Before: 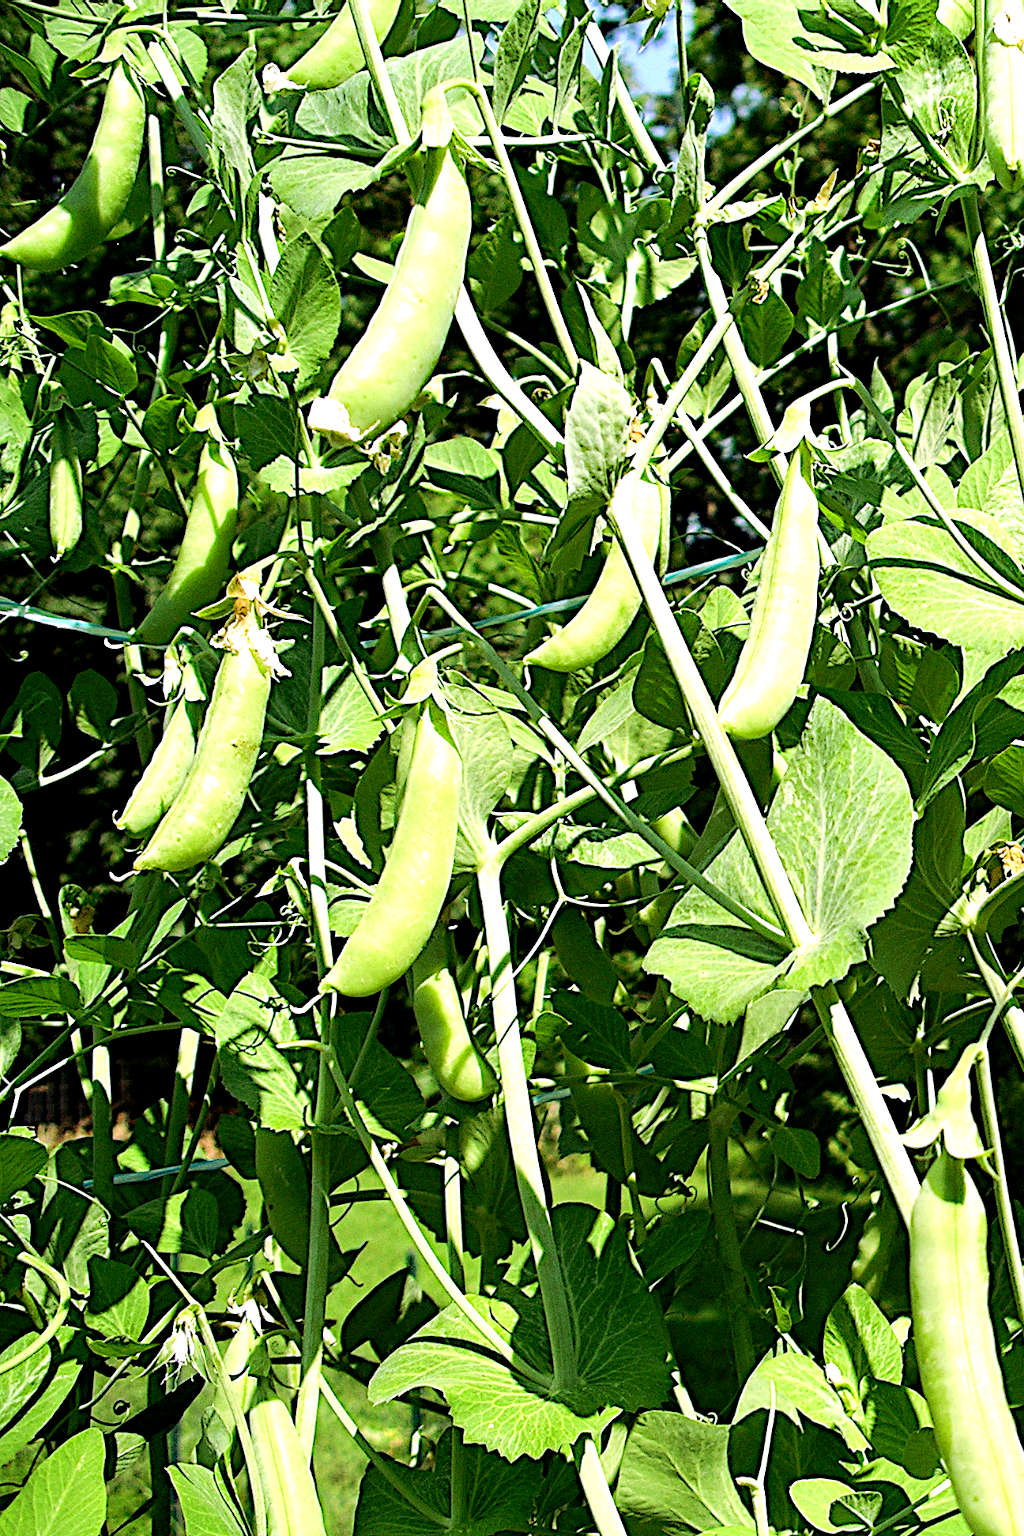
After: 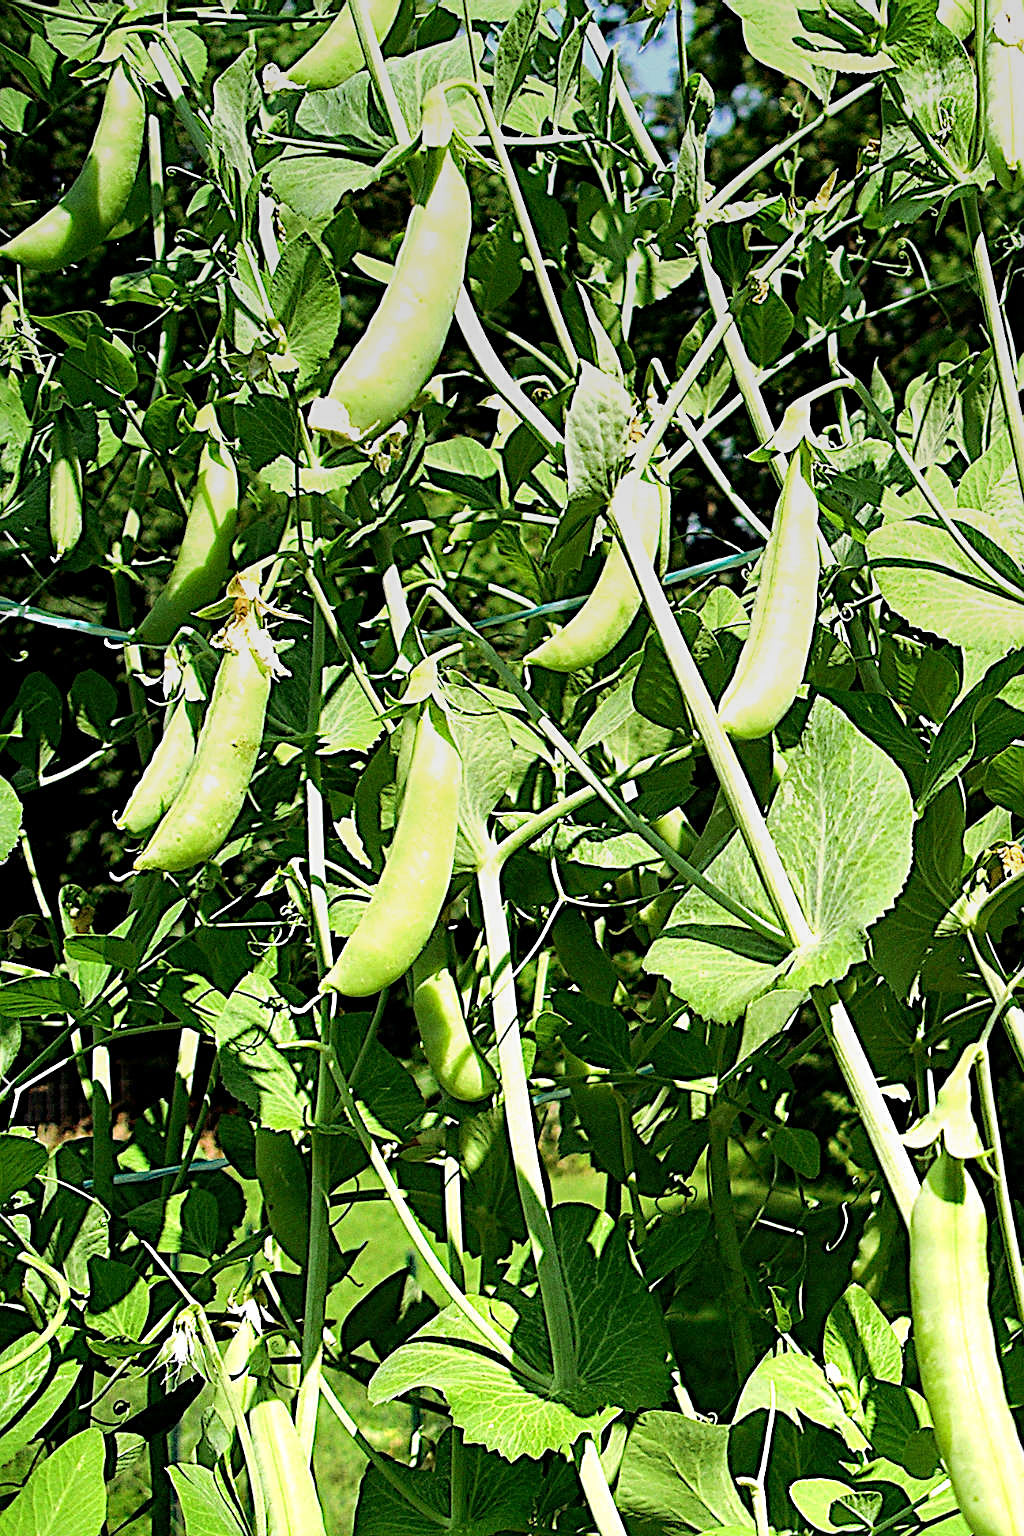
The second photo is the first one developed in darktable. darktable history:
graduated density: on, module defaults
sharpen: radius 2.529, amount 0.323
